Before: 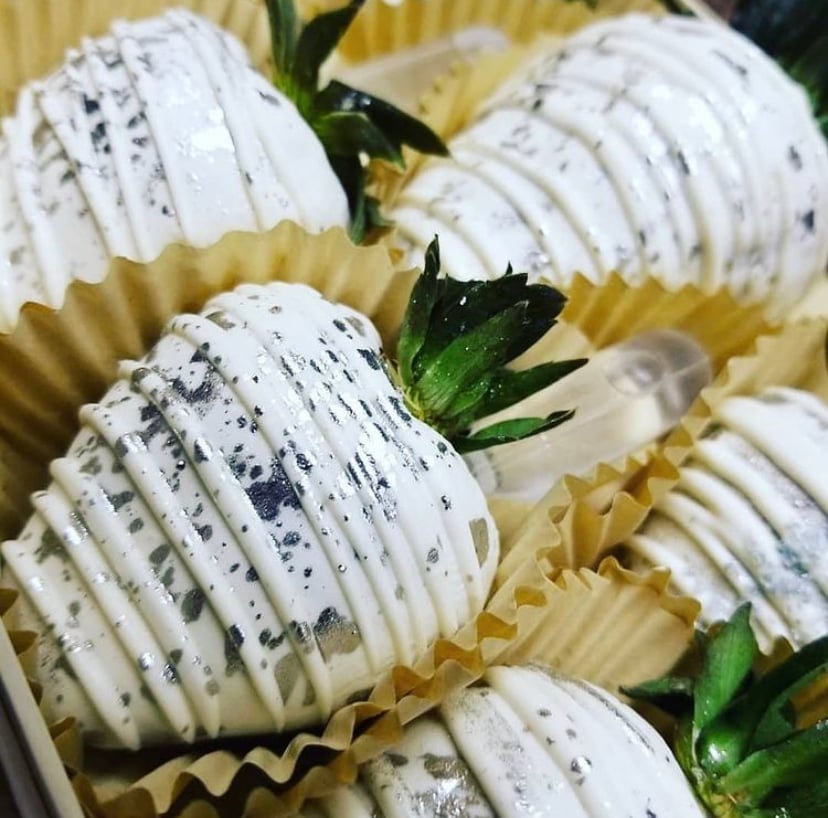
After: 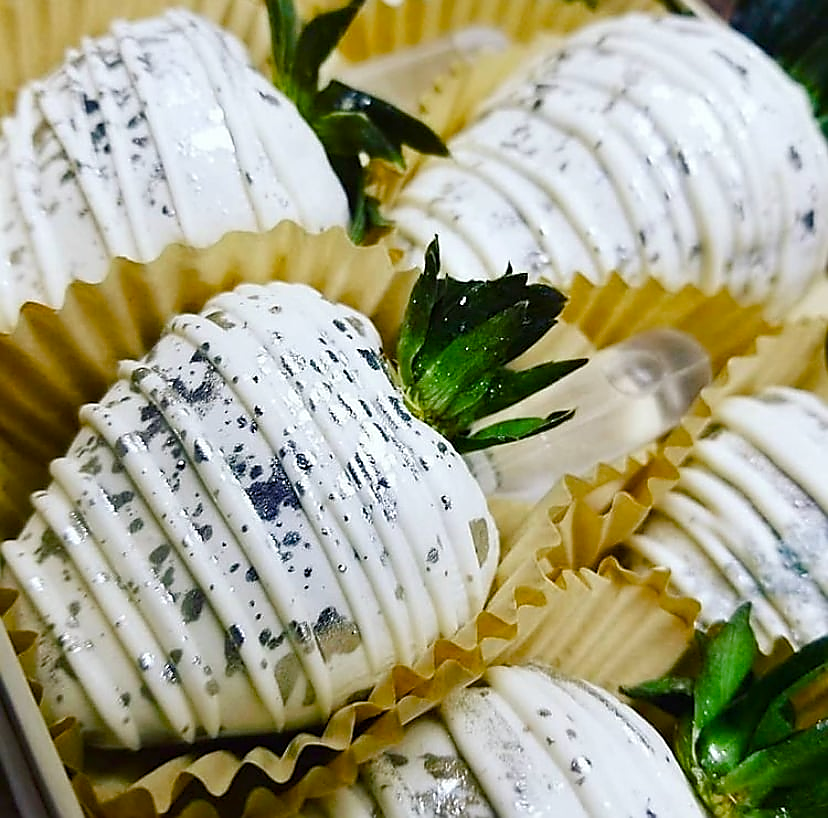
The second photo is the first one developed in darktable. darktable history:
color balance rgb: perceptual saturation grading › global saturation 40.583%, perceptual saturation grading › highlights -50.479%, perceptual saturation grading › shadows 31.194%
sharpen: radius 1.359, amount 1.239, threshold 0.798
